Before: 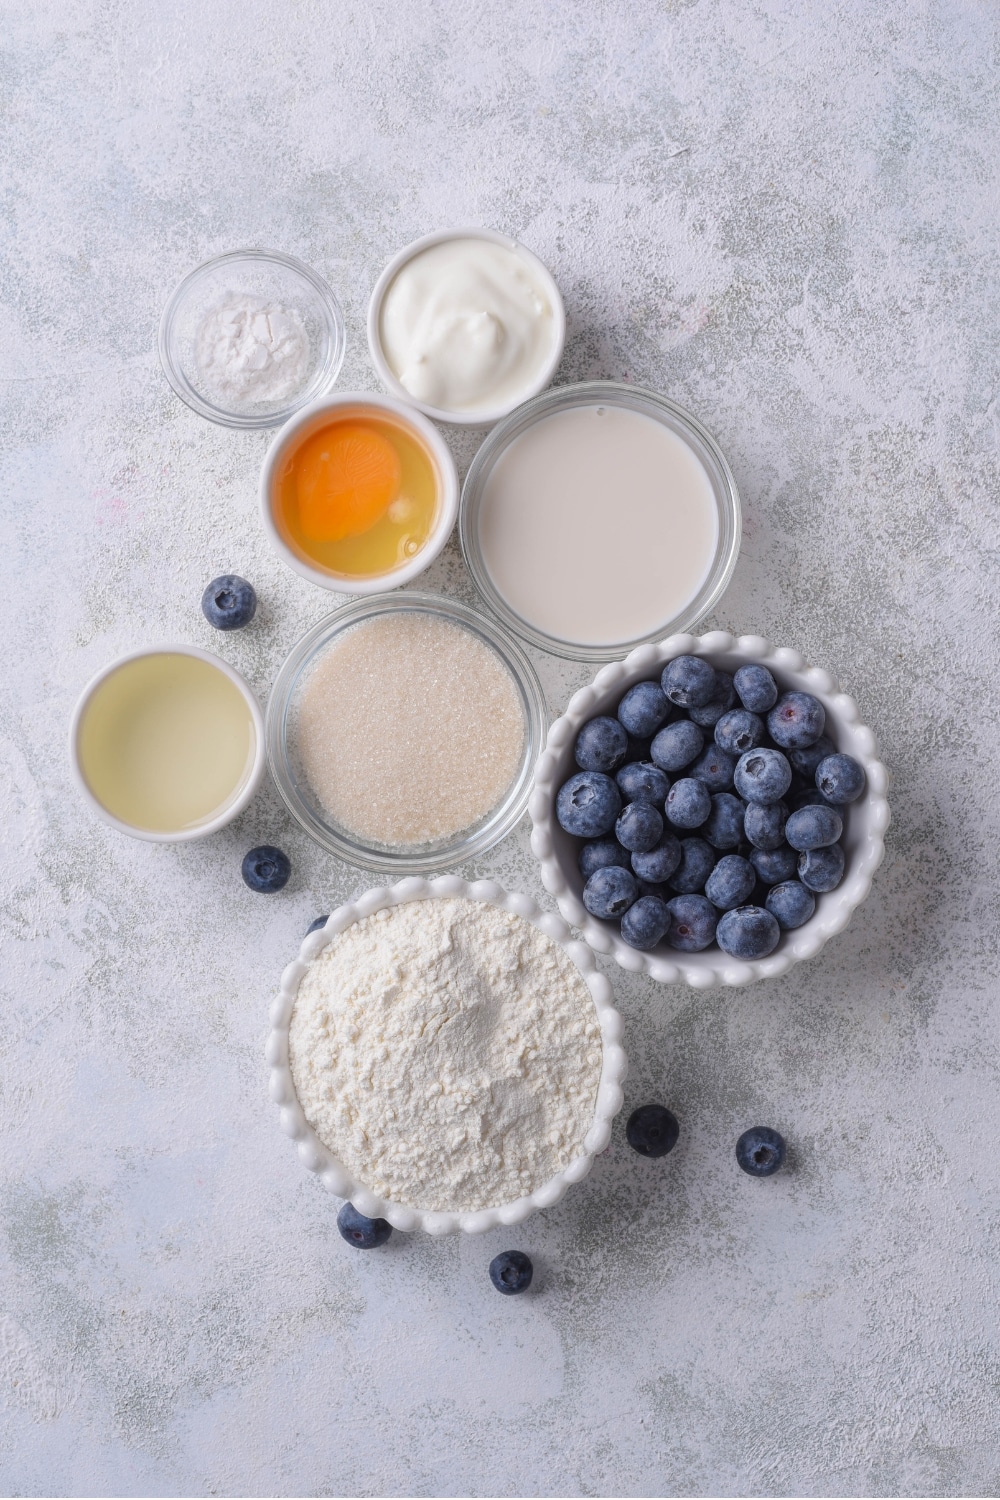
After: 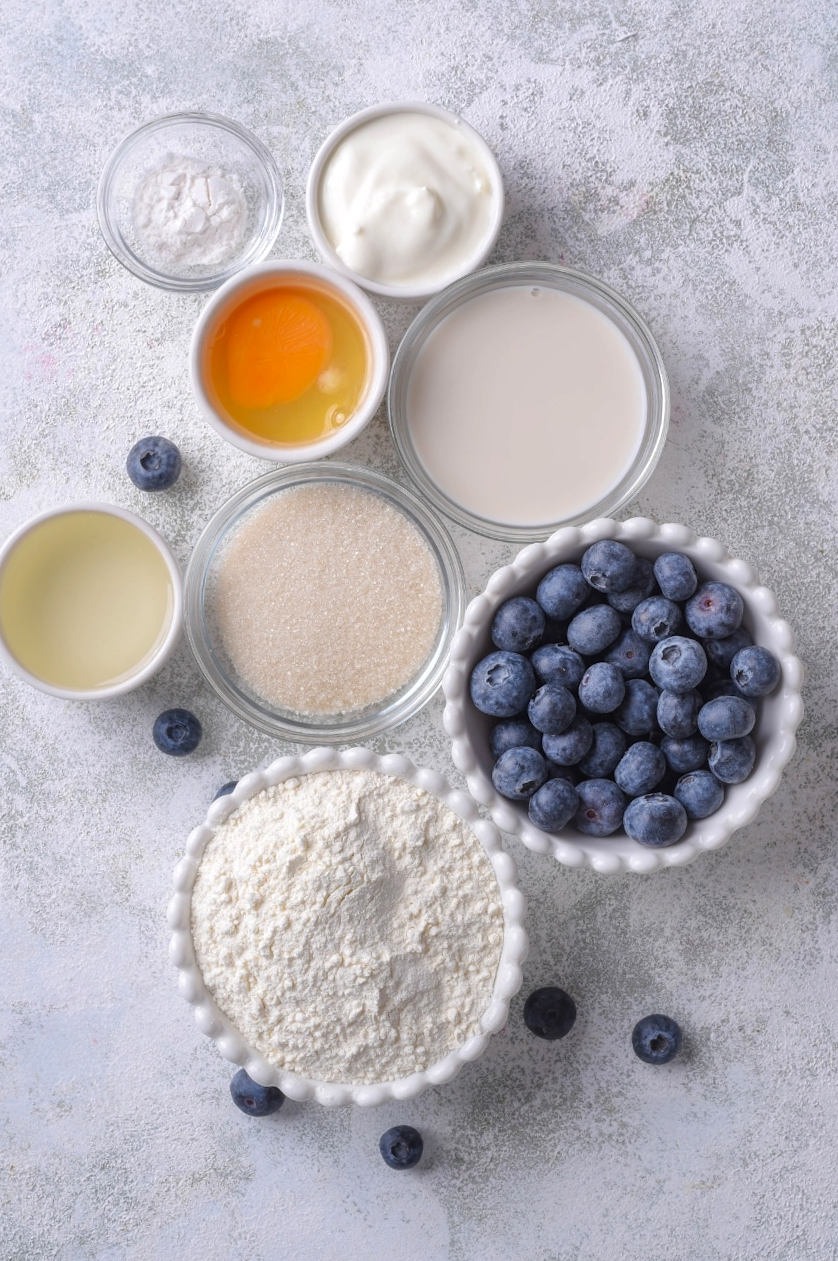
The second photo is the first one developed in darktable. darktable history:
shadows and highlights: shadows -20.63, white point adjustment -2.09, highlights -35.07
exposure: exposure 0.295 EV, compensate highlight preservation false
crop and rotate: angle -2.94°, left 5.222%, top 5.231%, right 4.6%, bottom 4.299%
